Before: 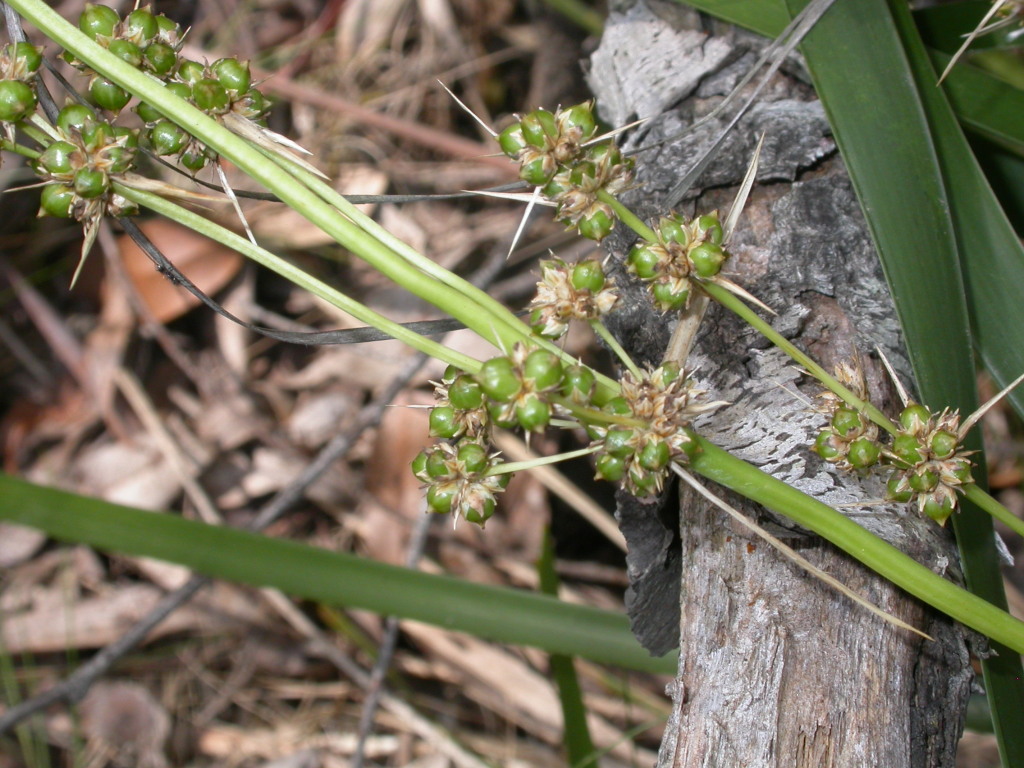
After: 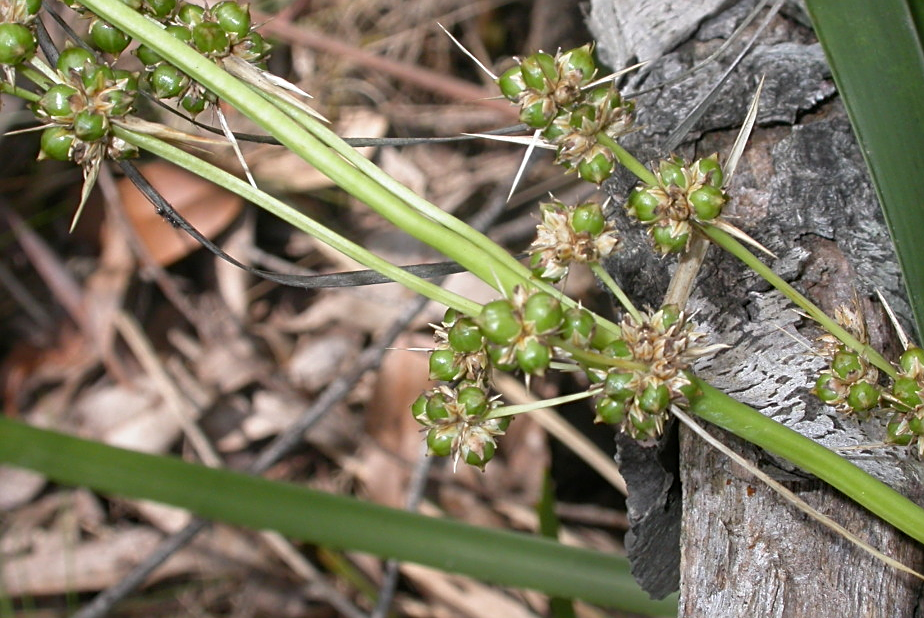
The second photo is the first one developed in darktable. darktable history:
crop: top 7.538%, right 9.712%, bottom 11.969%
sharpen: on, module defaults
